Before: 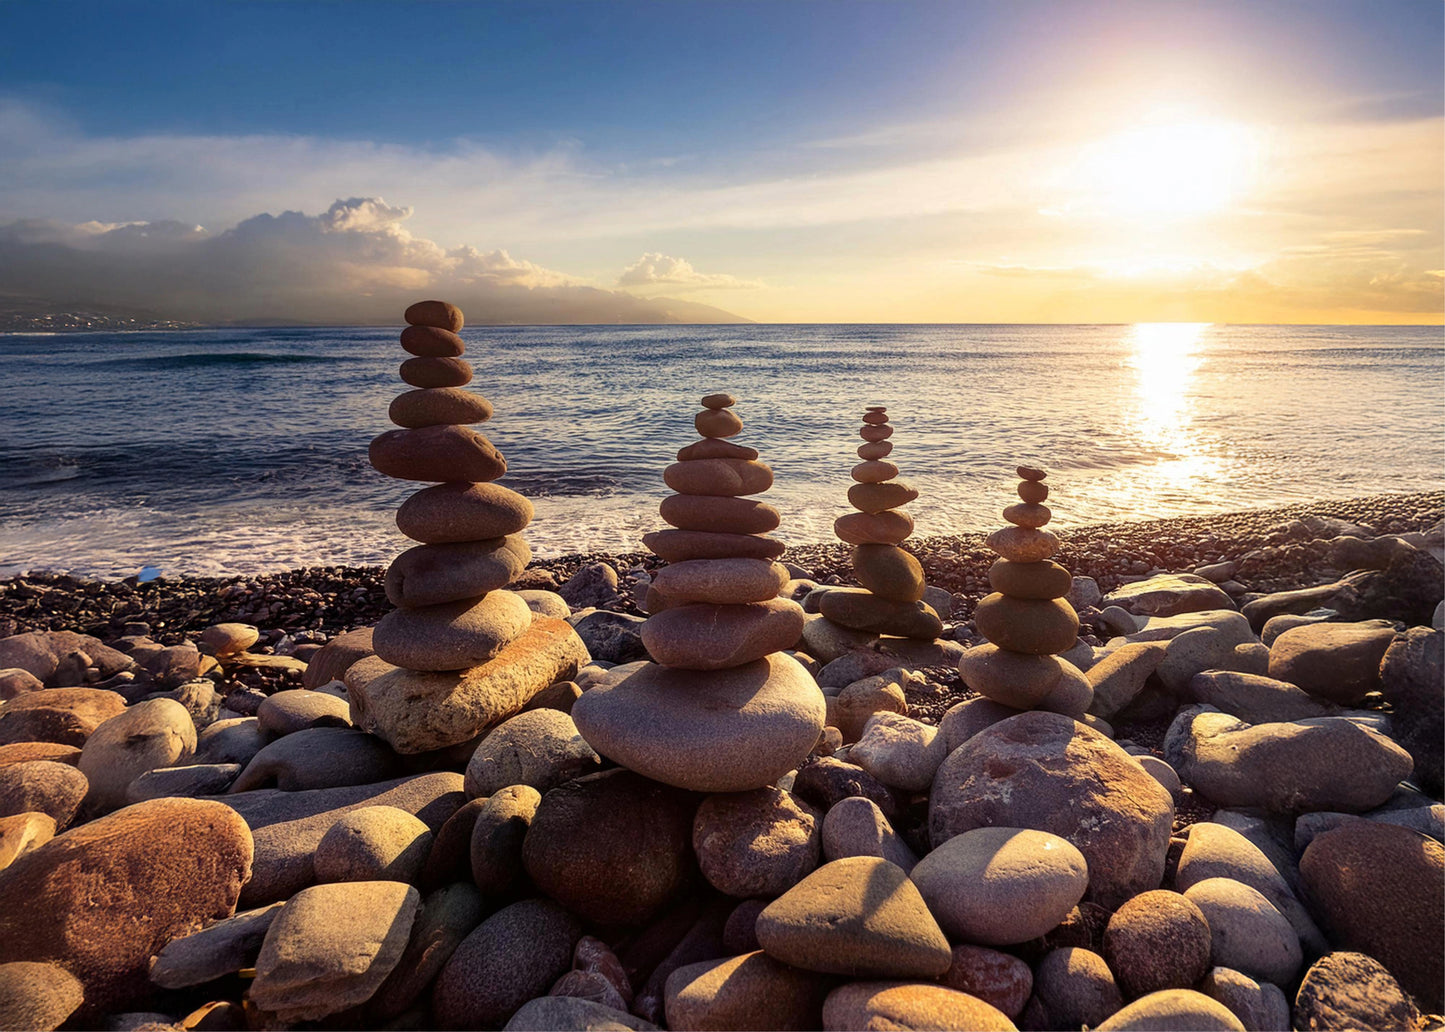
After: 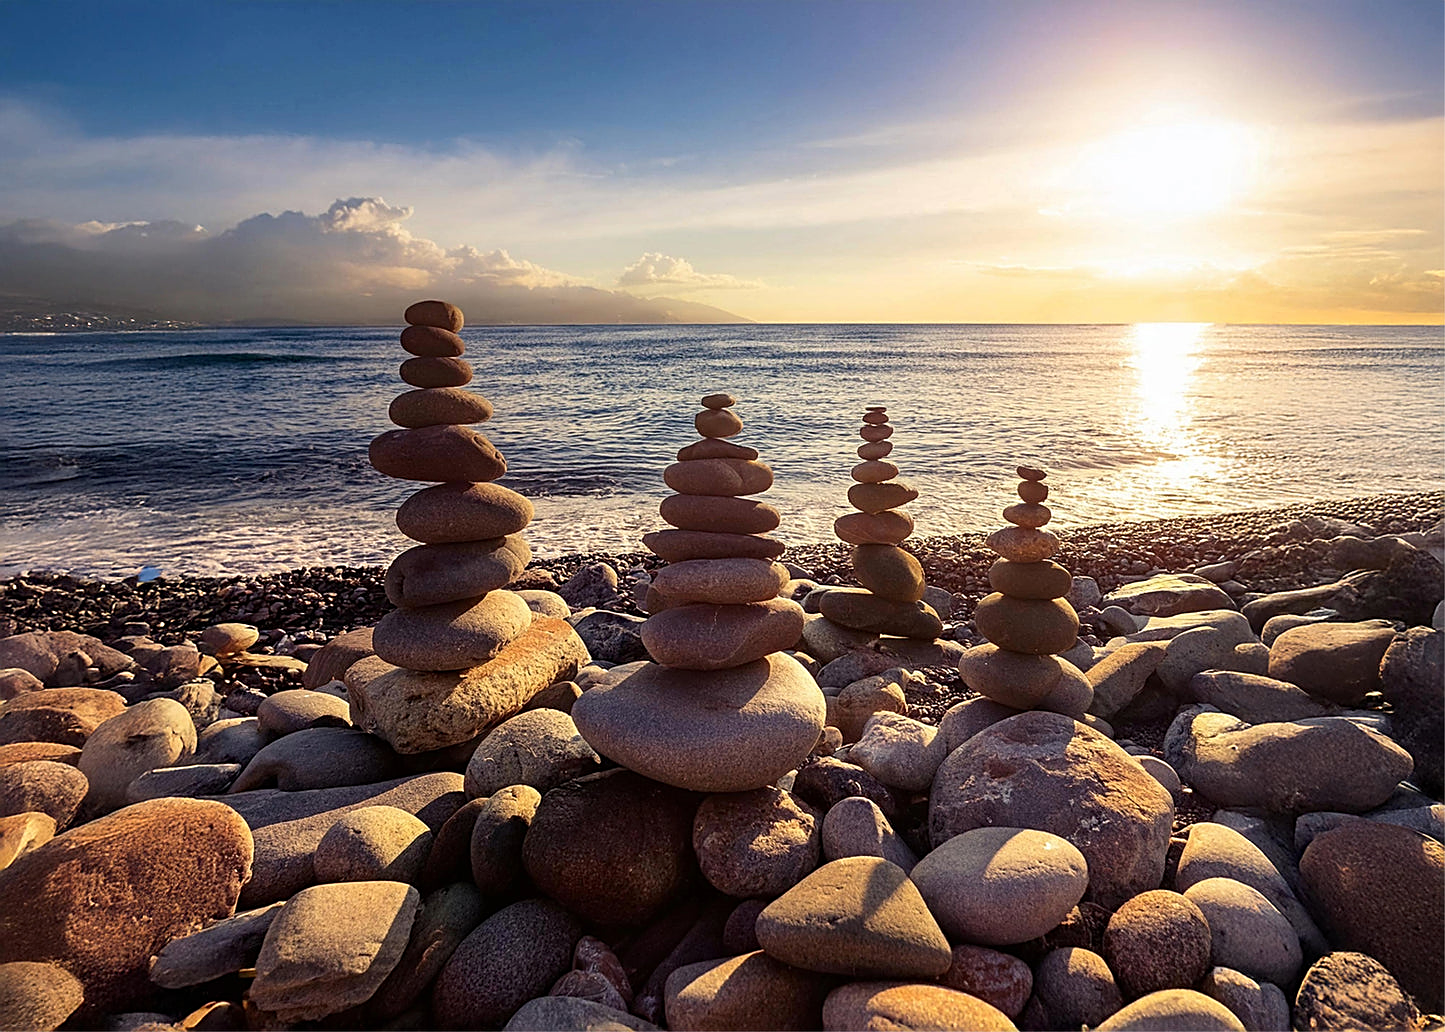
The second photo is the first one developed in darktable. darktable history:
sharpen: amount 0.747
